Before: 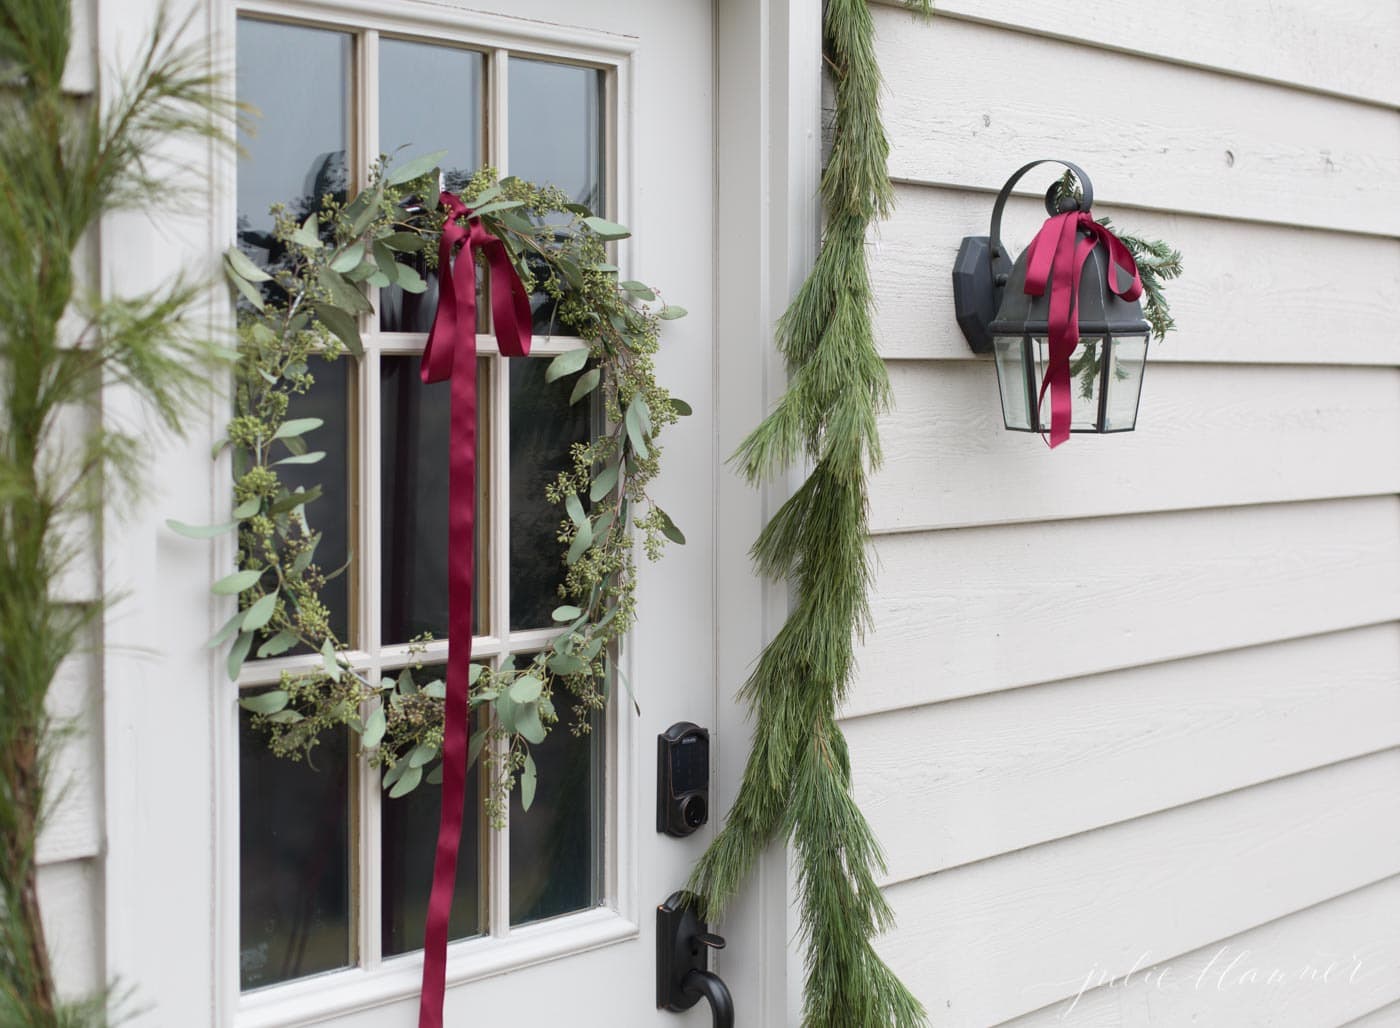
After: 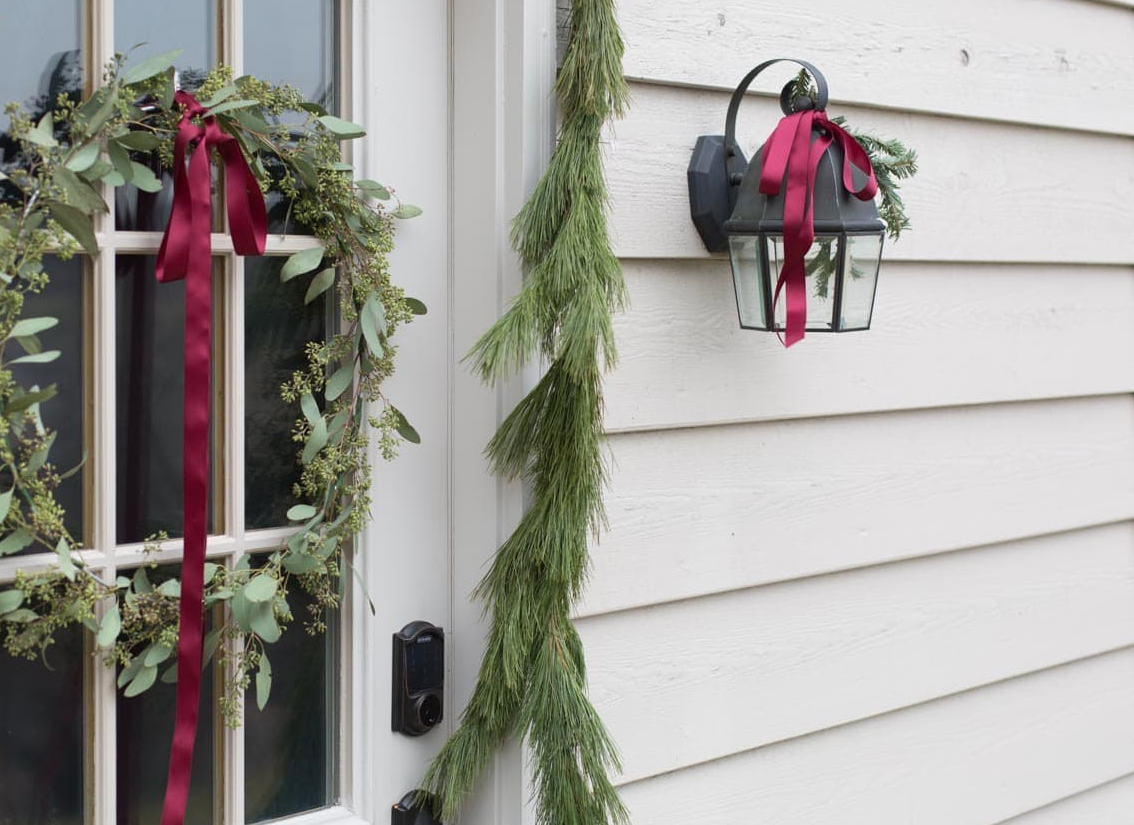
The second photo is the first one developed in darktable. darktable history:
crop: left 18.97%, top 9.894%, right 0.001%, bottom 9.756%
velvia: strength 8.81%
